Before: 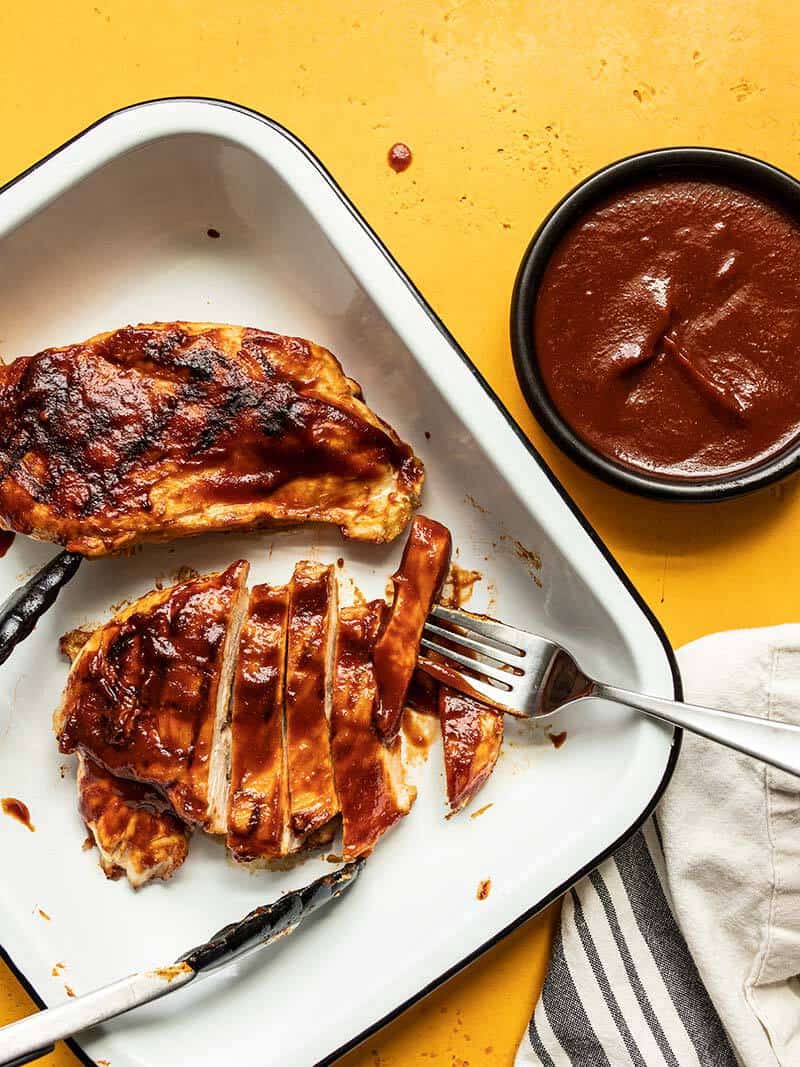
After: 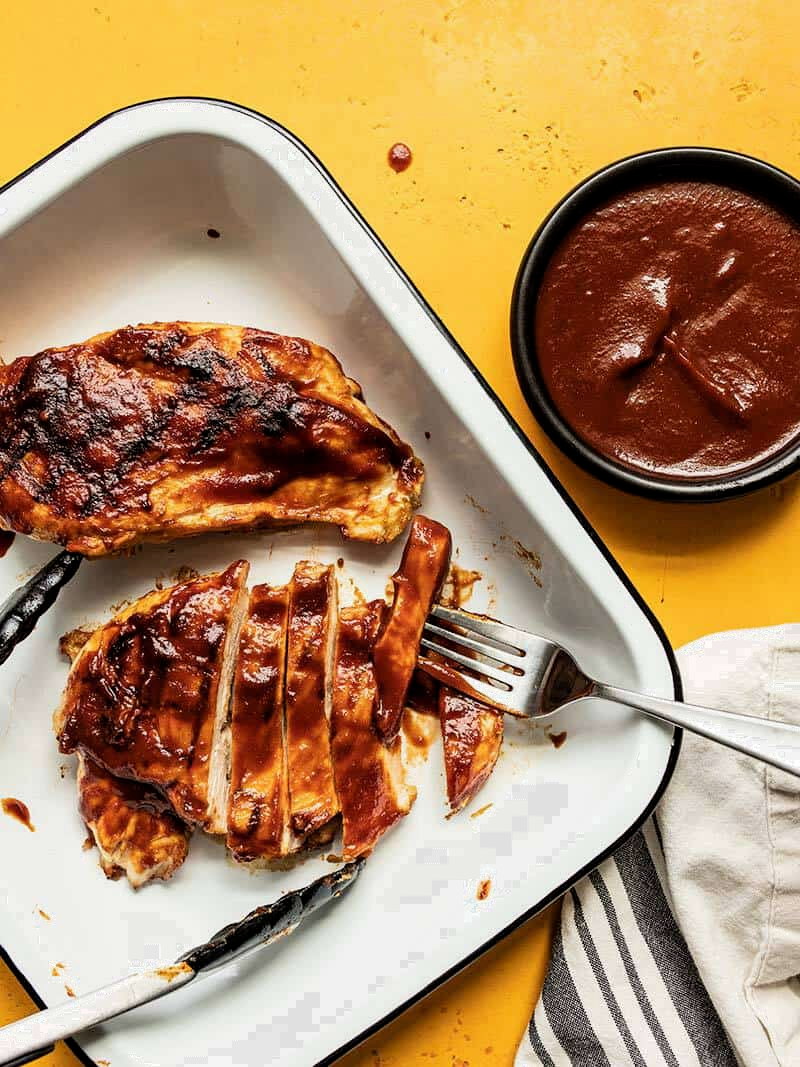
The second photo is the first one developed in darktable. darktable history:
filmic rgb: middle gray luminance 18.41%, black relative exposure -11.44 EV, white relative exposure 2.55 EV, target black luminance 0%, hardness 8.43, latitude 98.7%, contrast 1.08, shadows ↔ highlights balance 0.622%
